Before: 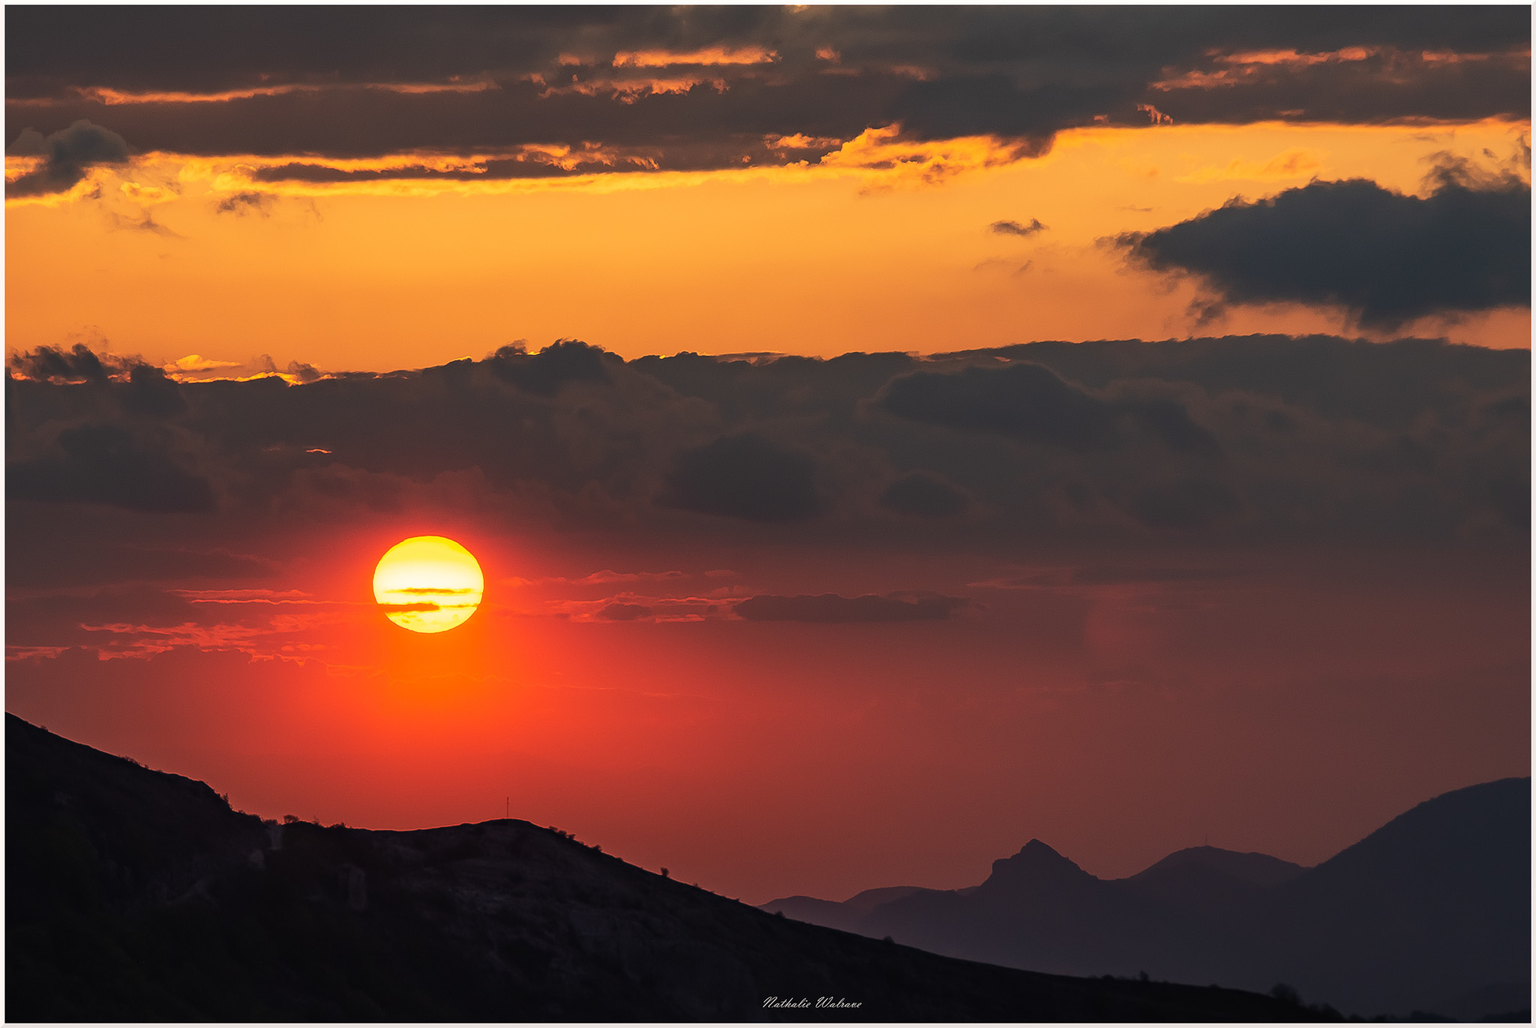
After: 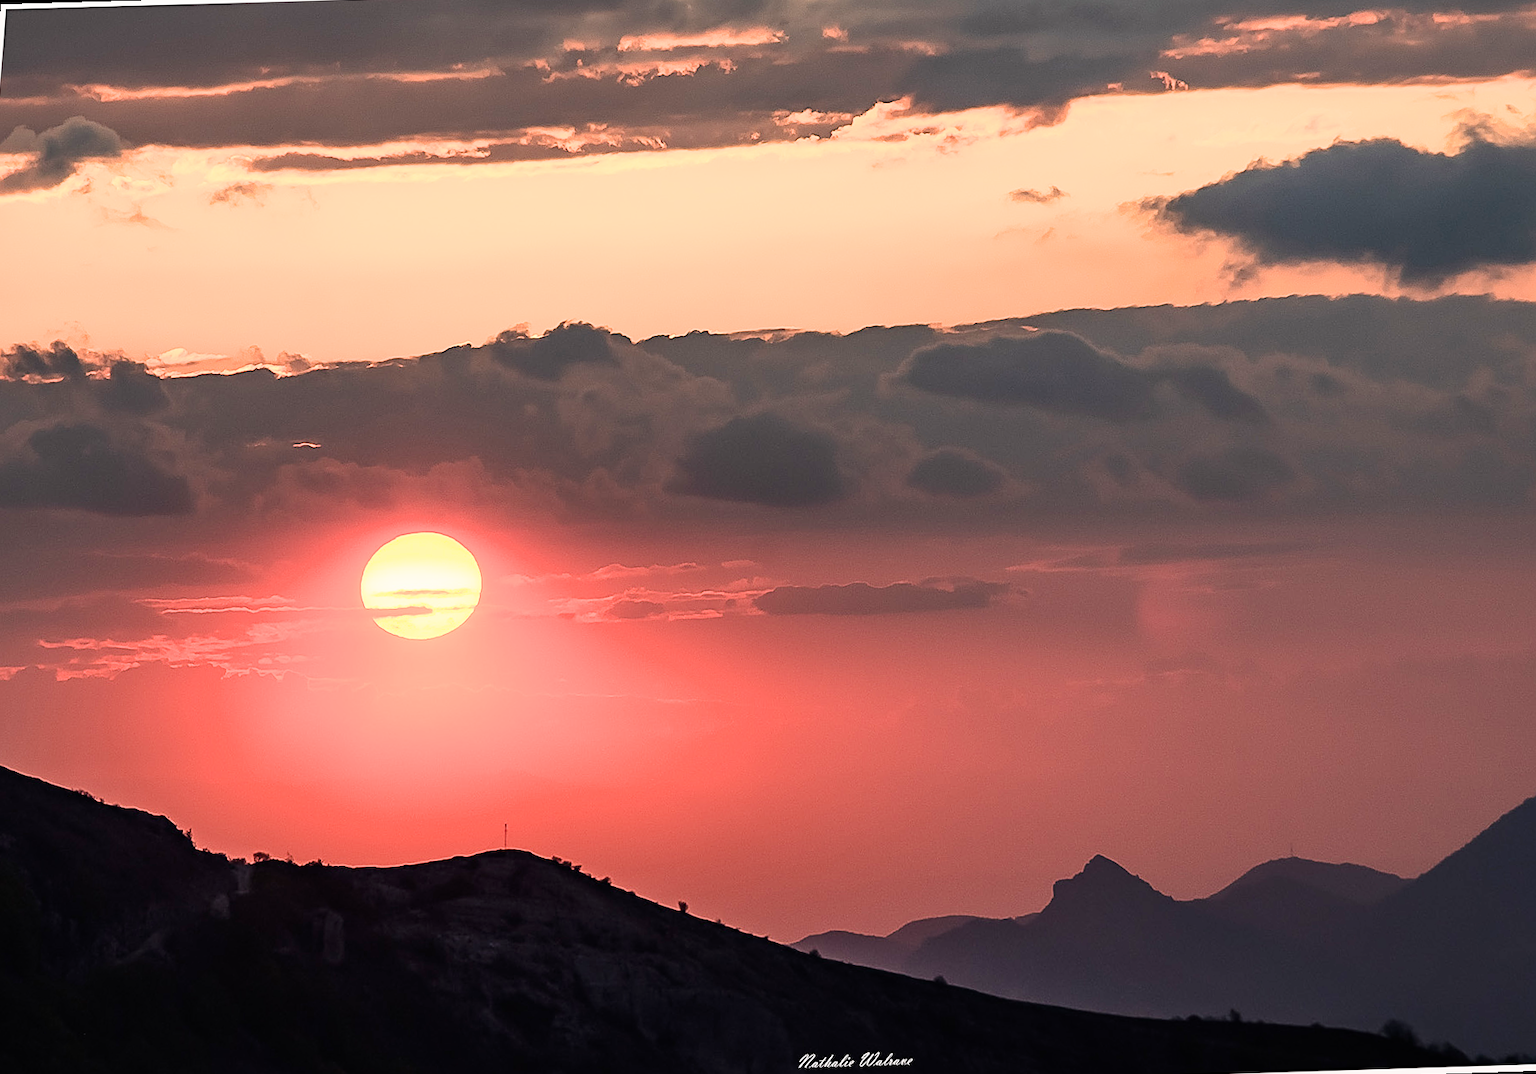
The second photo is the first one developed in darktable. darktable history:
exposure: exposure 1.5 EV, compensate highlight preservation false
sharpen: on, module defaults
filmic rgb: black relative exposure -7.65 EV, white relative exposure 4.56 EV, hardness 3.61
rotate and perspective: rotation -1.68°, lens shift (vertical) -0.146, crop left 0.049, crop right 0.912, crop top 0.032, crop bottom 0.96
contrast brightness saturation: contrast 0.22
